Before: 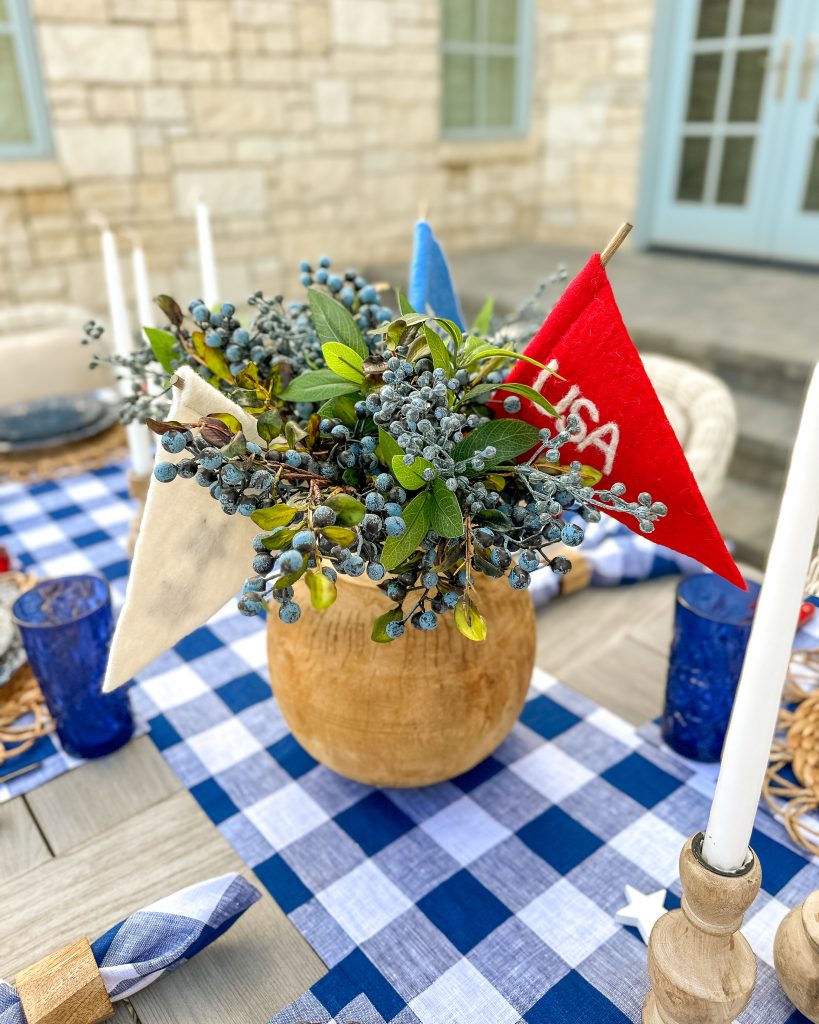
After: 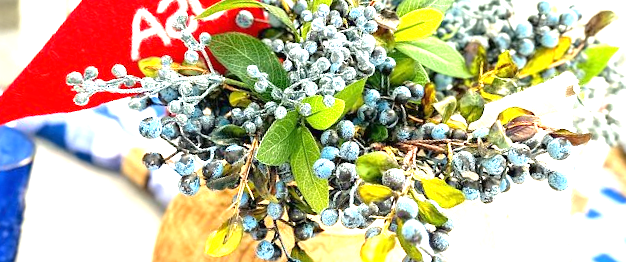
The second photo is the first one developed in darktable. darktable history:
crop and rotate: angle 16.12°, top 30.835%, bottom 35.653%
exposure: black level correction 0, exposure 1.741 EV, compensate exposure bias true, compensate highlight preservation false
